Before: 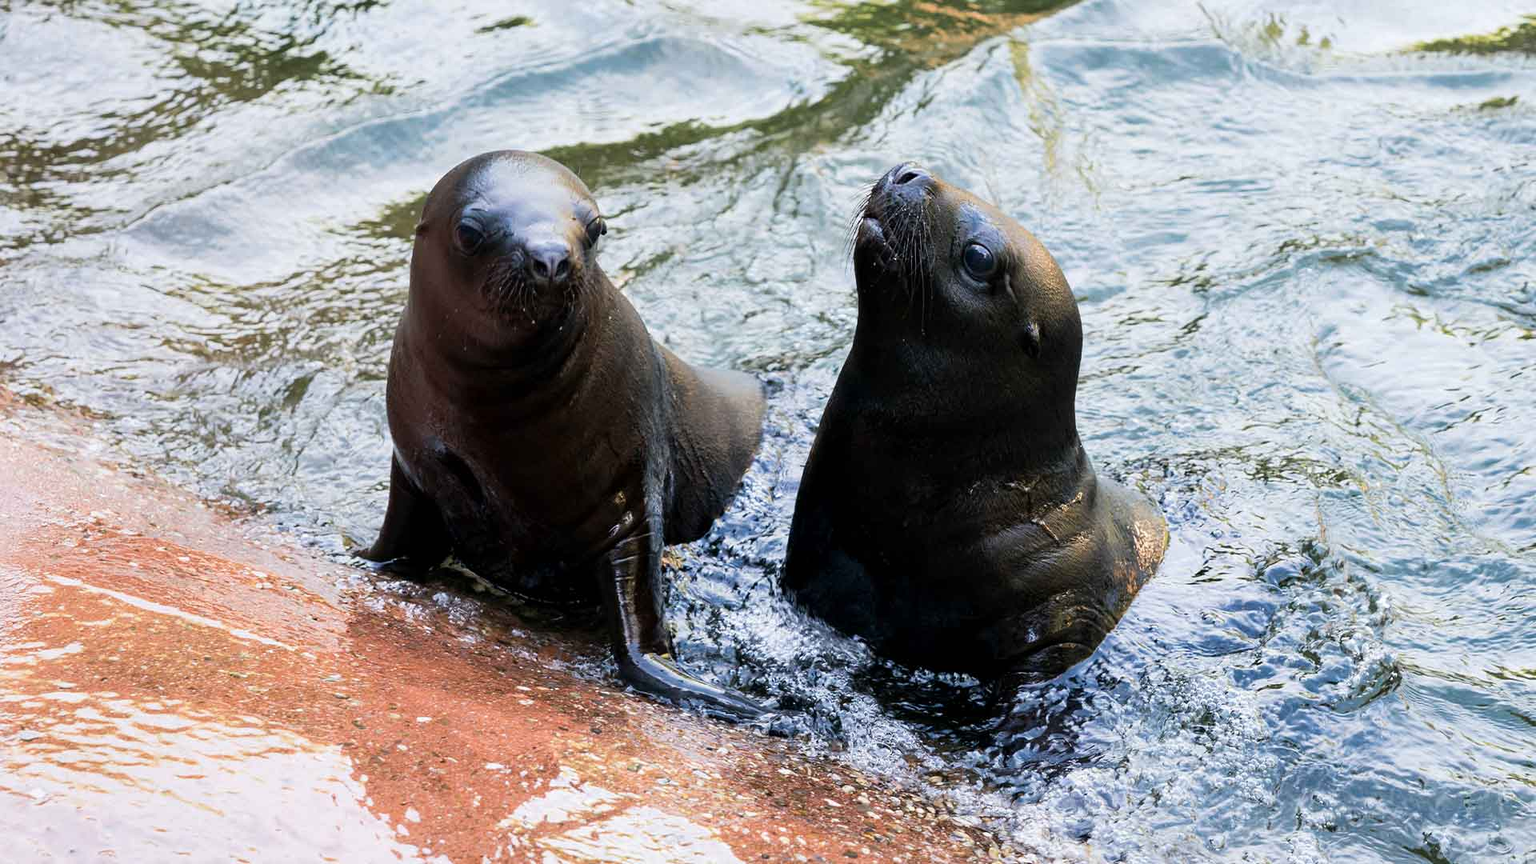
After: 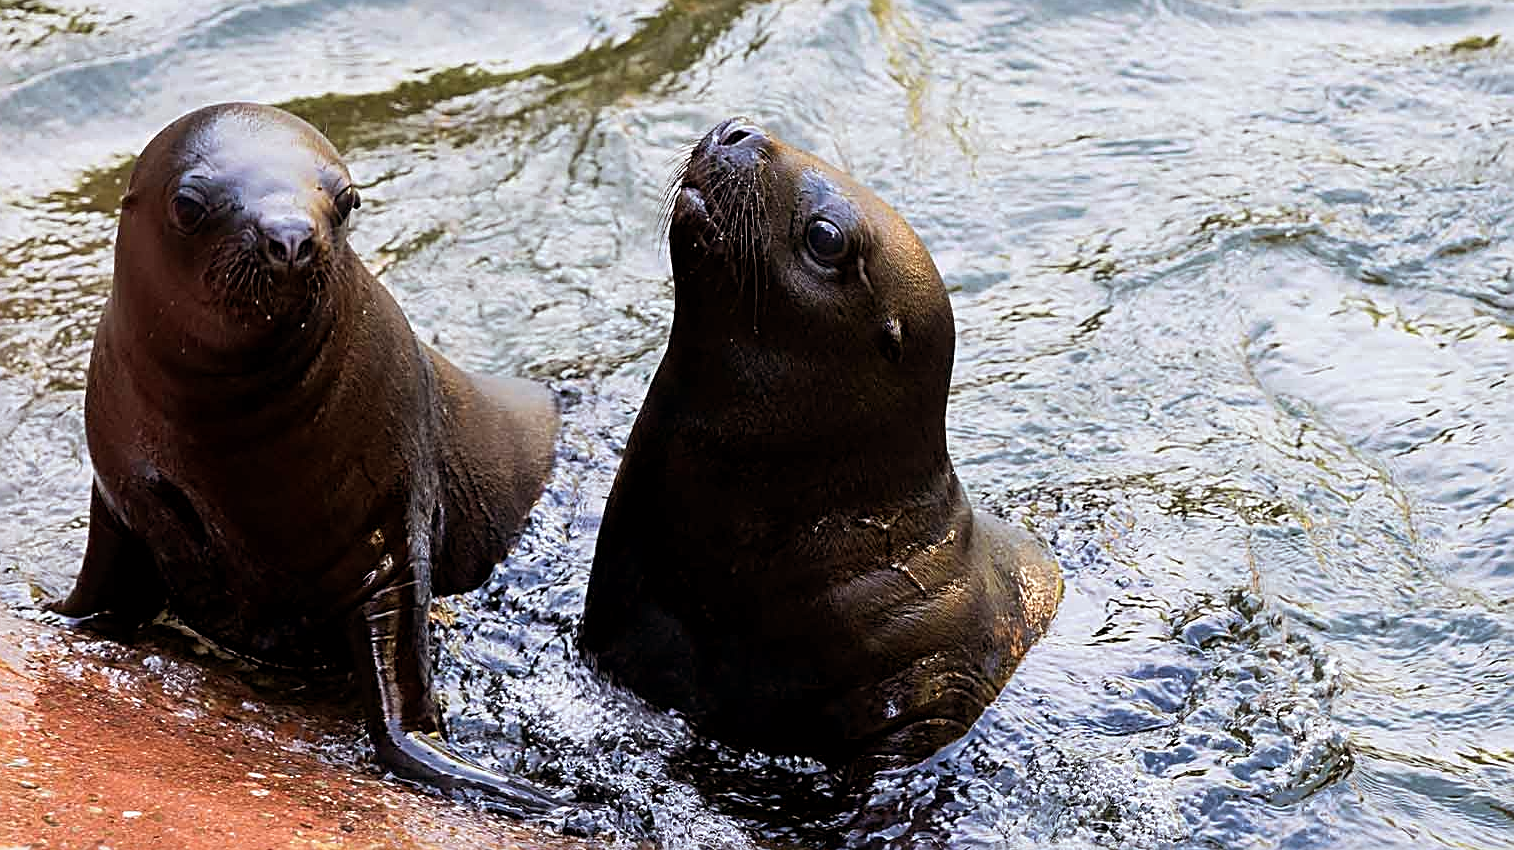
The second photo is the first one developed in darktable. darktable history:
rgb levels: mode RGB, independent channels, levels [[0, 0.5, 1], [0, 0.521, 1], [0, 0.536, 1]]
sharpen: radius 2.676, amount 0.669
crop and rotate: left 20.74%, top 7.912%, right 0.375%, bottom 13.378%
